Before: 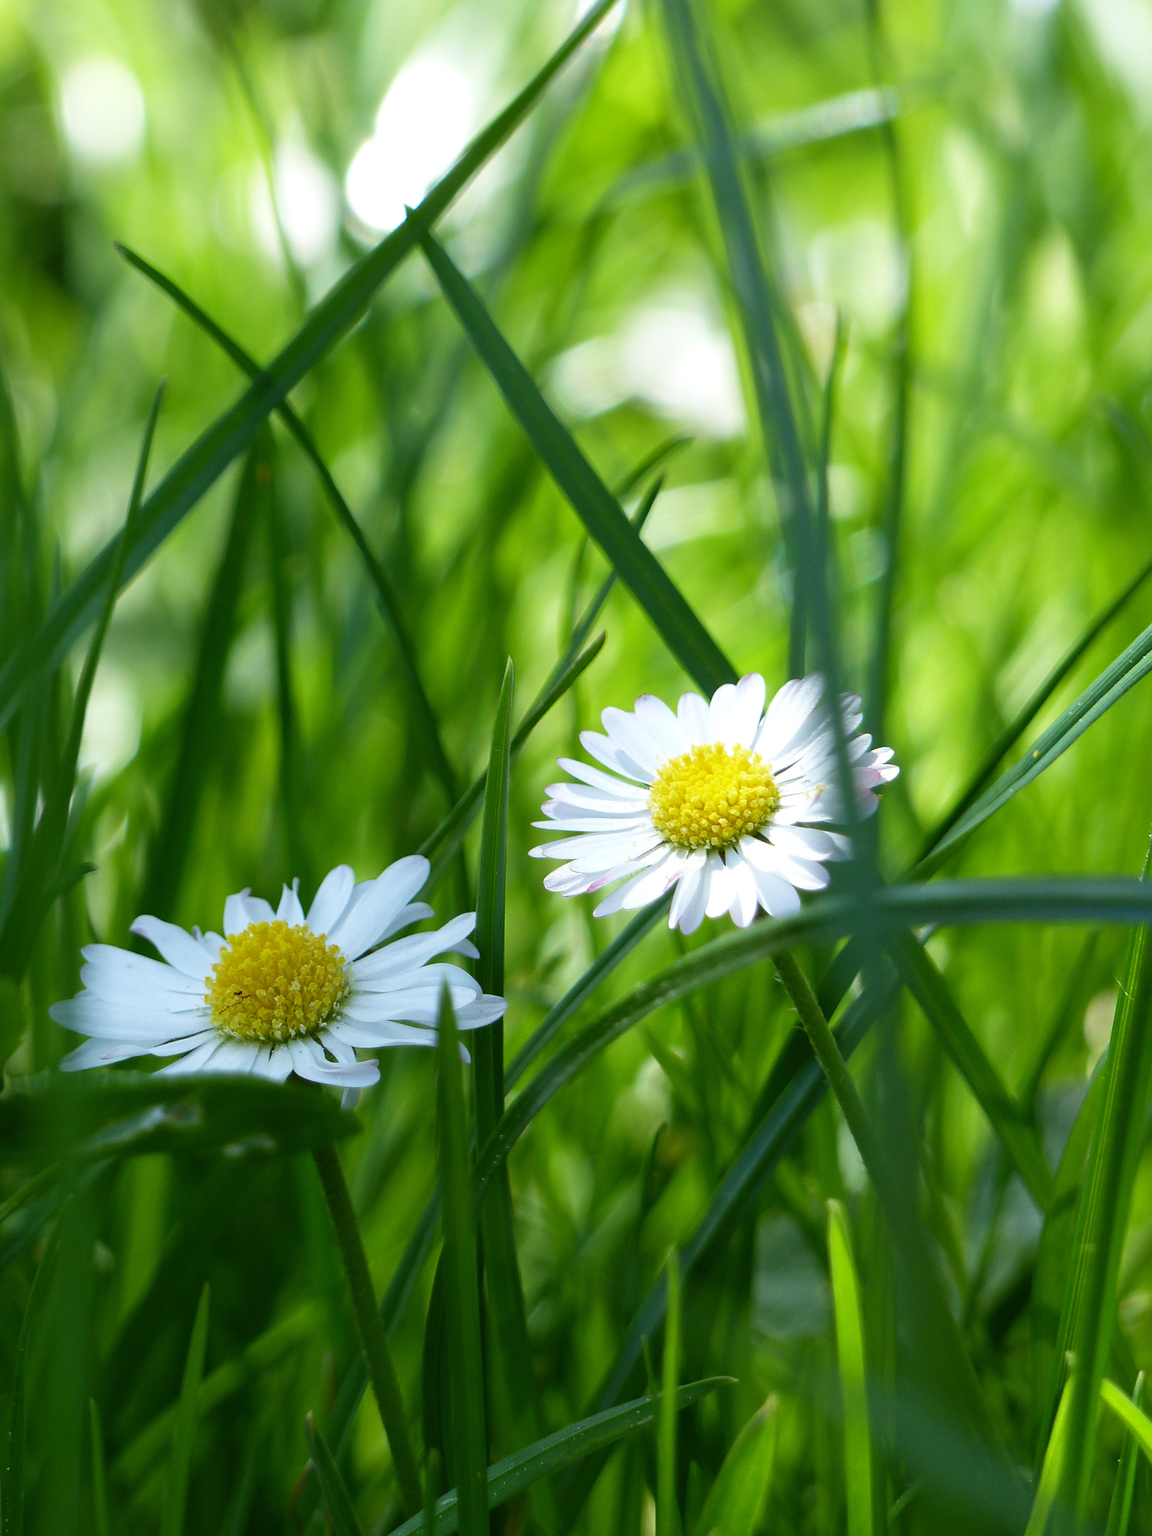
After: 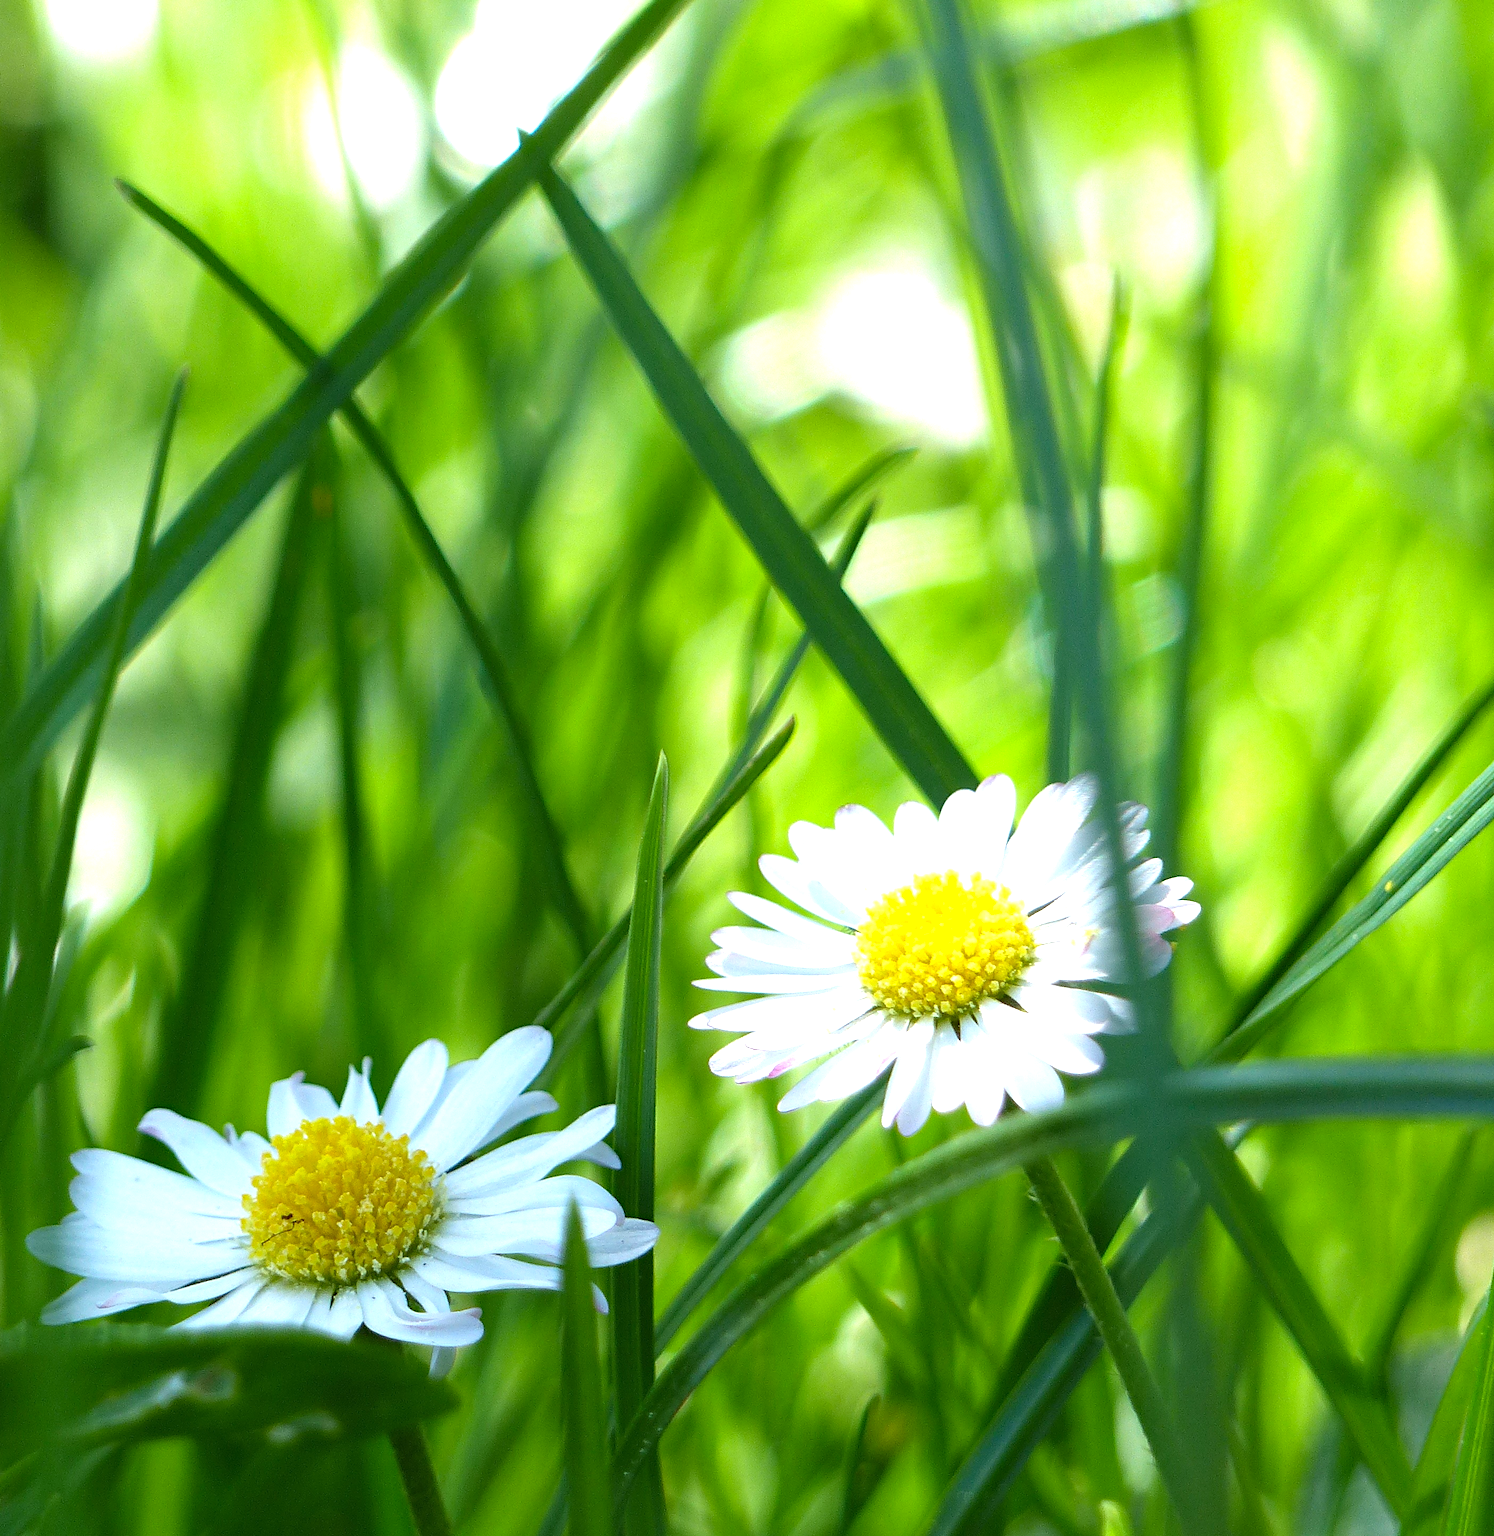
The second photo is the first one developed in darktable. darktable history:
crop: left 2.653%, top 7.327%, right 3.383%, bottom 20.26%
exposure: black level correction 0, exposure 0.699 EV, compensate exposure bias true, compensate highlight preservation false
haze removal: compatibility mode true, adaptive false
